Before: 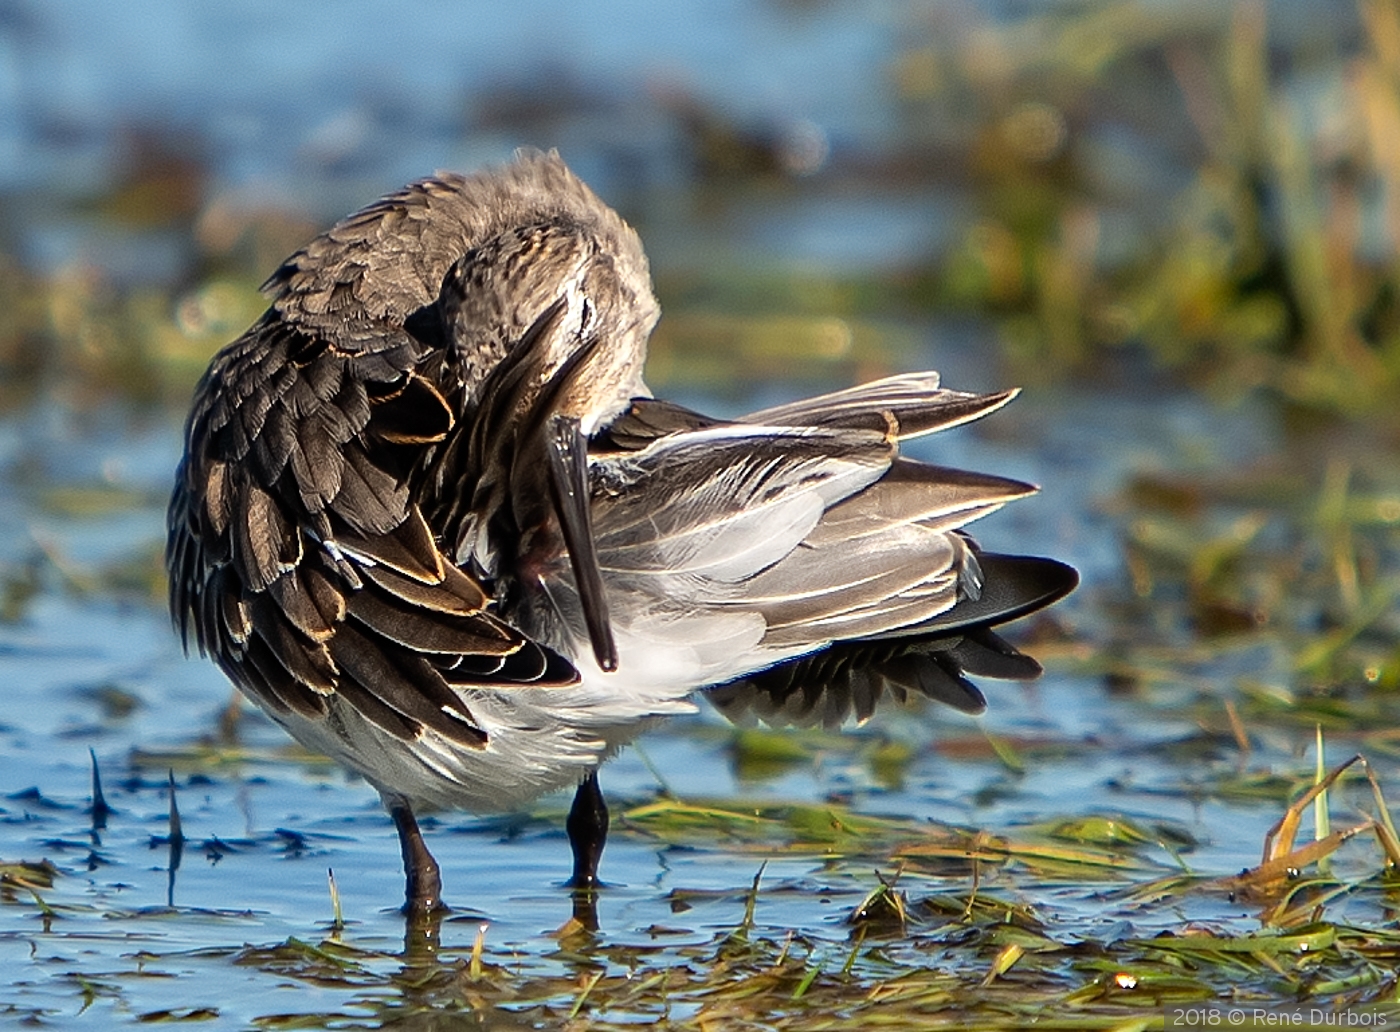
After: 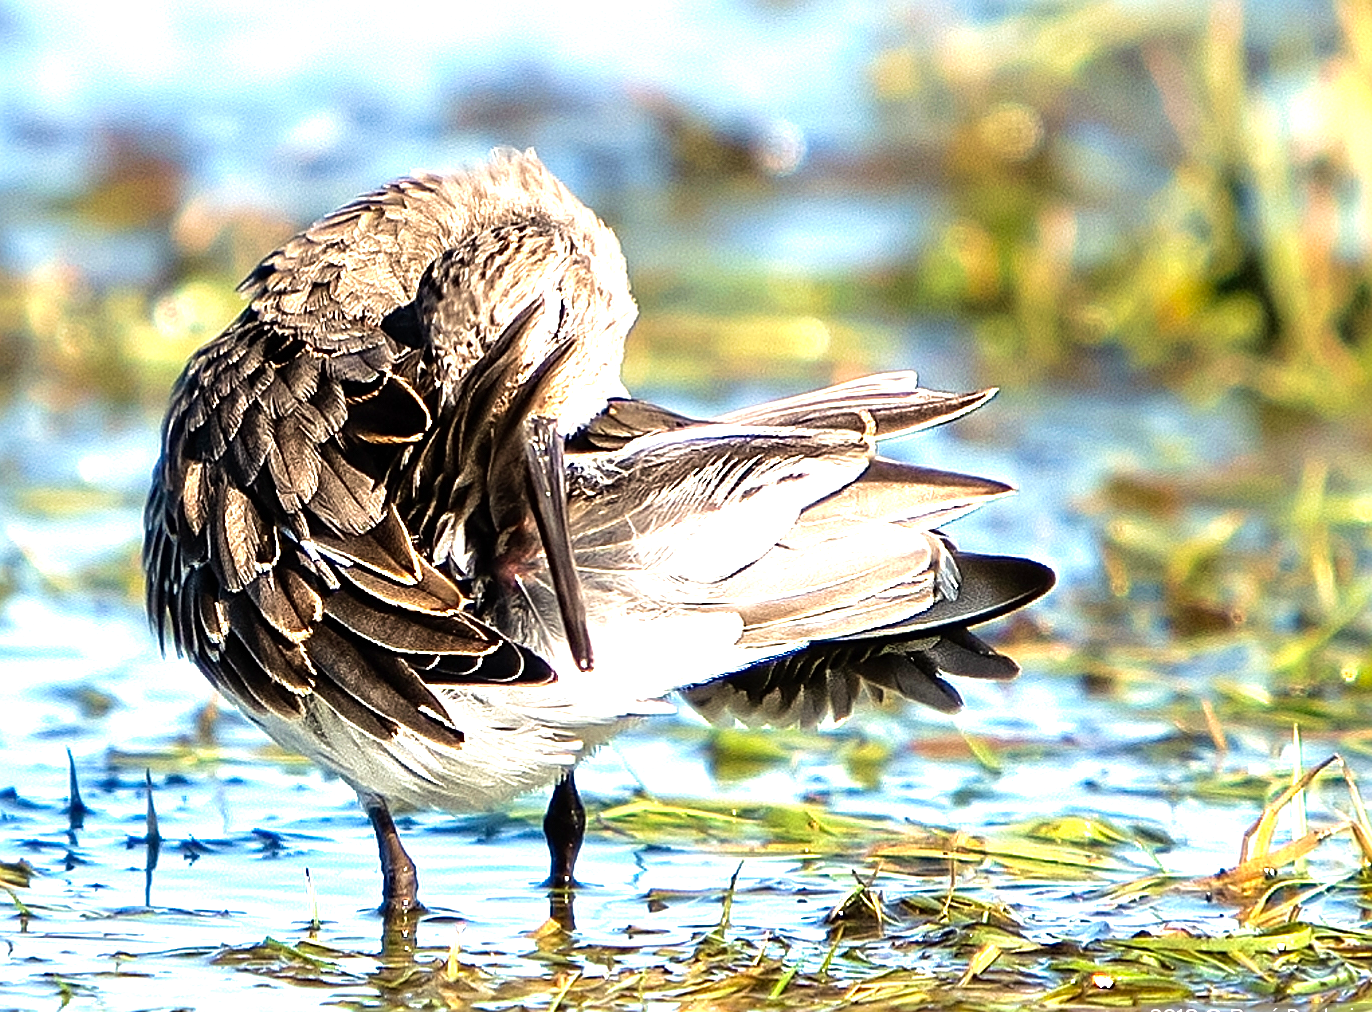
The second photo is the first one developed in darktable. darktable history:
contrast brightness saturation: saturation -0.039
crop: left 1.694%, right 0.278%, bottom 1.865%
velvia: on, module defaults
exposure: exposure 1 EV, compensate highlight preservation false
sharpen: on, module defaults
tone equalizer: -8 EV -0.727 EV, -7 EV -0.681 EV, -6 EV -0.6 EV, -5 EV -0.414 EV, -3 EV 0.383 EV, -2 EV 0.6 EV, -1 EV 0.682 EV, +0 EV 0.76 EV
color correction: highlights a* 0.745, highlights b* 2.8, saturation 1.06
